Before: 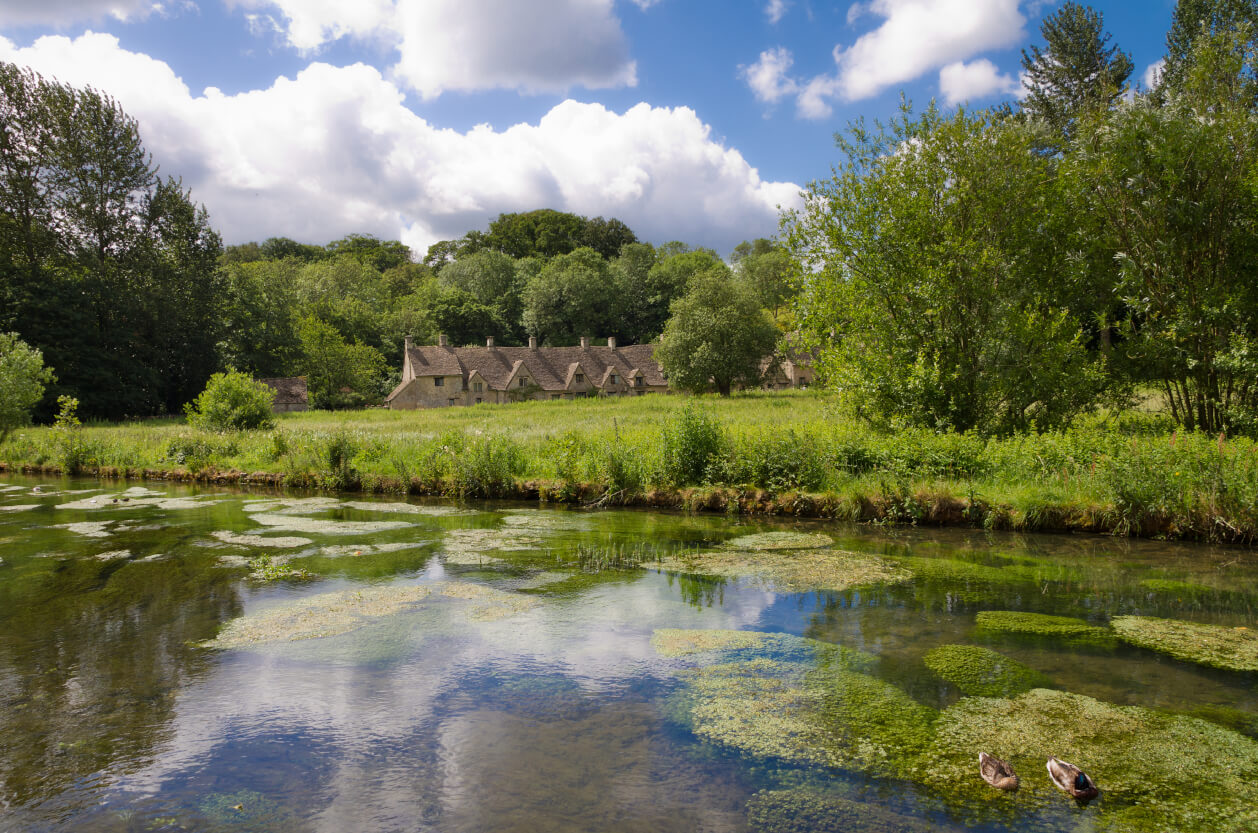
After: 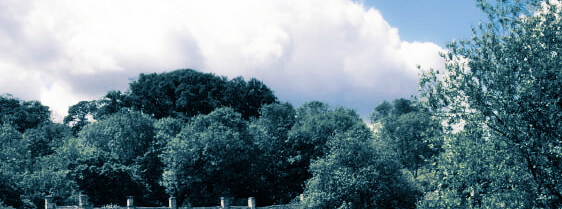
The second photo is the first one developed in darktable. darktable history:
contrast brightness saturation: brightness -0.2, saturation 0.08
crop: left 28.64%, top 16.832%, right 26.637%, bottom 58.055%
shadows and highlights: radius 125.46, shadows 30.51, highlights -30.51, low approximation 0.01, soften with gaussian
base curve: curves: ch0 [(0, 0) (0.028, 0.03) (0.121, 0.232) (0.46, 0.748) (0.859, 0.968) (1, 1)], preserve colors none
split-toning: shadows › hue 212.4°, balance -70
